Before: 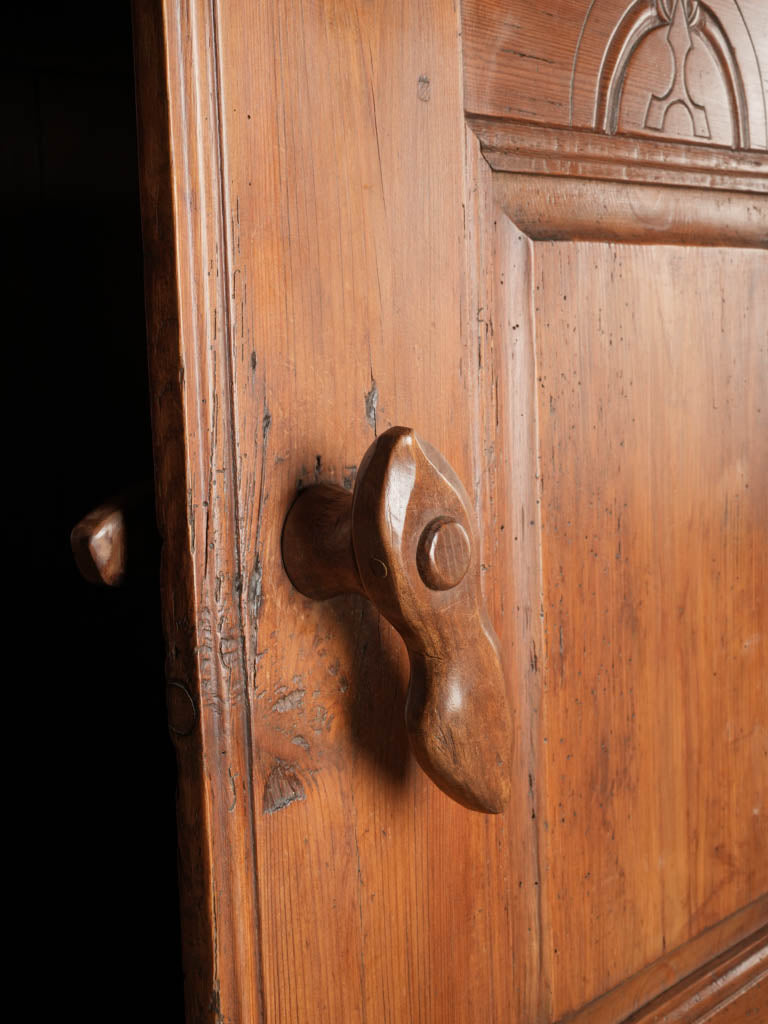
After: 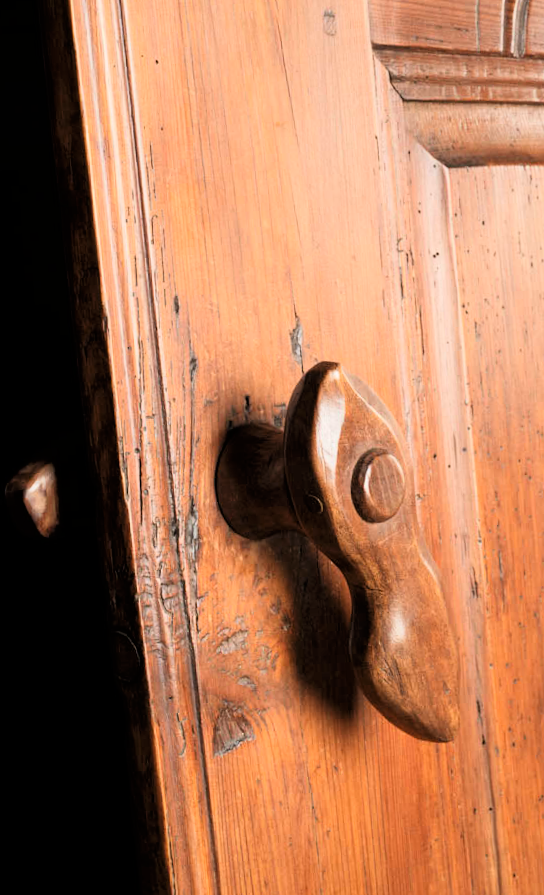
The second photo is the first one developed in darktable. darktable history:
crop and rotate: left 9.061%, right 20.142%
rotate and perspective: rotation -3.52°, crop left 0.036, crop right 0.964, crop top 0.081, crop bottom 0.919
tone curve: curves: ch0 [(0, 0) (0.082, 0.02) (0.129, 0.078) (0.275, 0.301) (0.67, 0.809) (1, 1)], color space Lab, linked channels, preserve colors none
